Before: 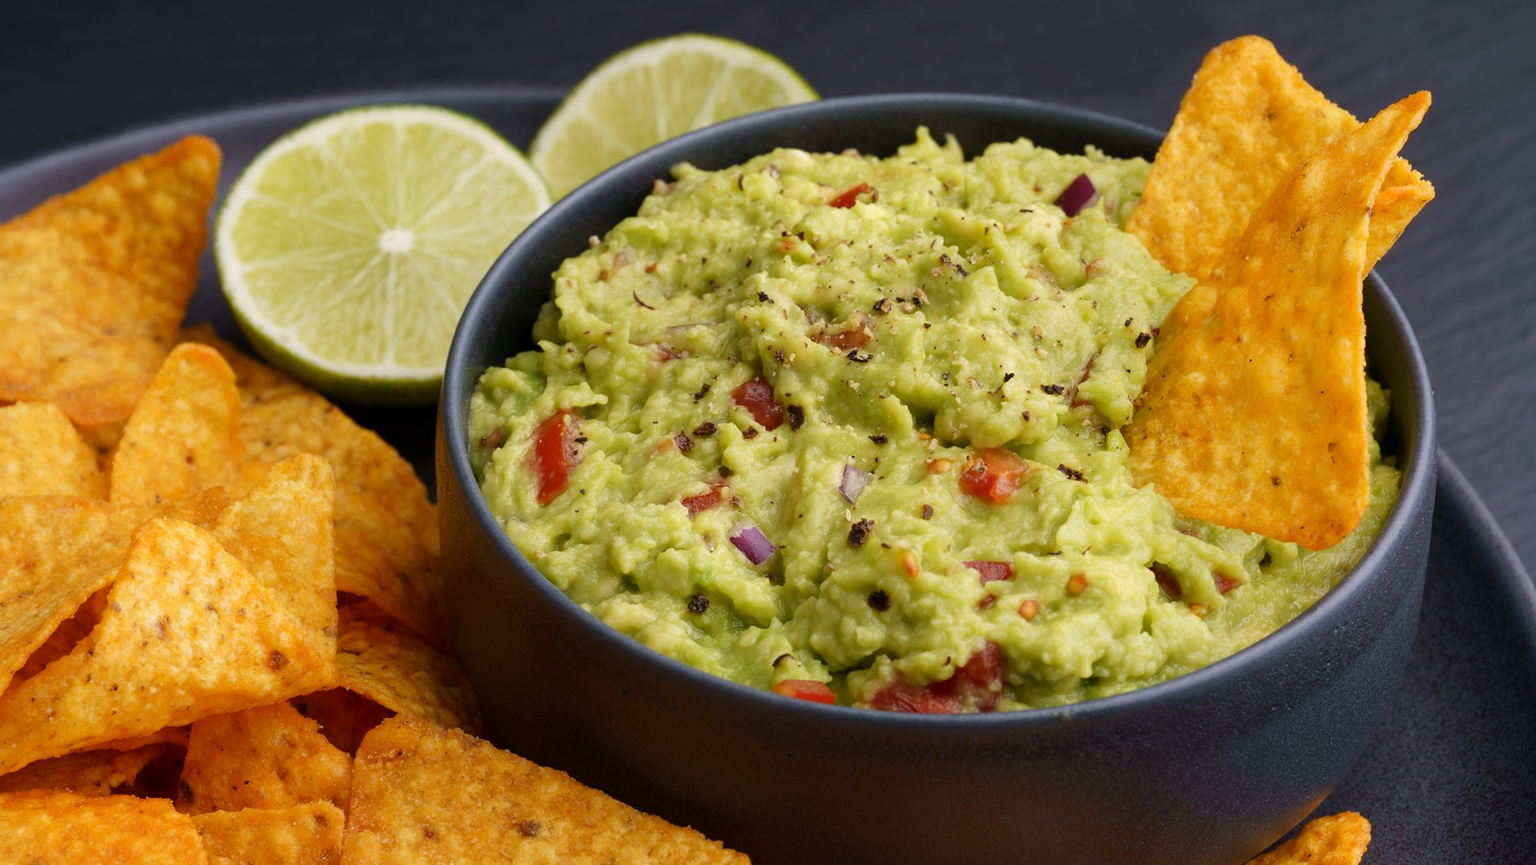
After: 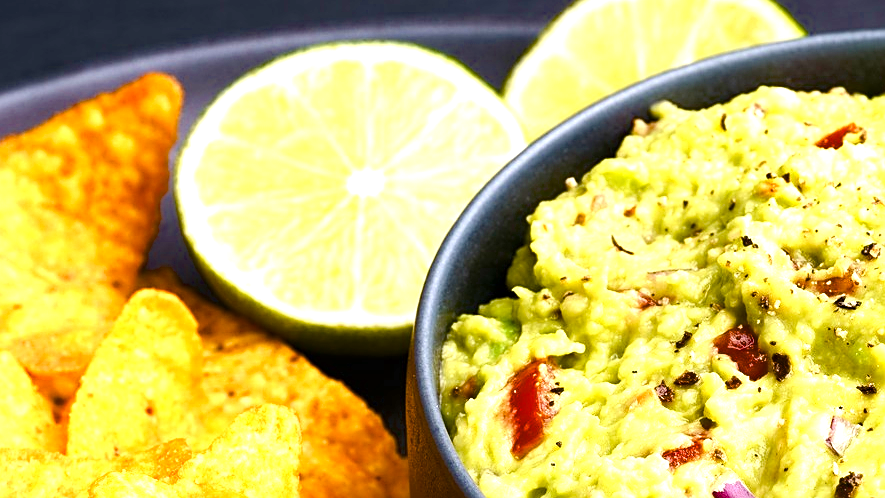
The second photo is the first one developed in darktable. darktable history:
color balance rgb: perceptual saturation grading › global saturation 20%, perceptual saturation grading › highlights -25.91%, perceptual saturation grading › shadows 49.375%, perceptual brilliance grading › highlights 15.504%, perceptual brilliance grading › mid-tones 6.779%, perceptual brilliance grading › shadows -14.727%, global vibrance 16.046%, saturation formula JzAzBz (2021)
crop and rotate: left 3.072%, top 7.643%, right 41.572%, bottom 37.008%
exposure: black level correction 0, exposure 1.104 EV, compensate highlight preservation false
sharpen: on, module defaults
